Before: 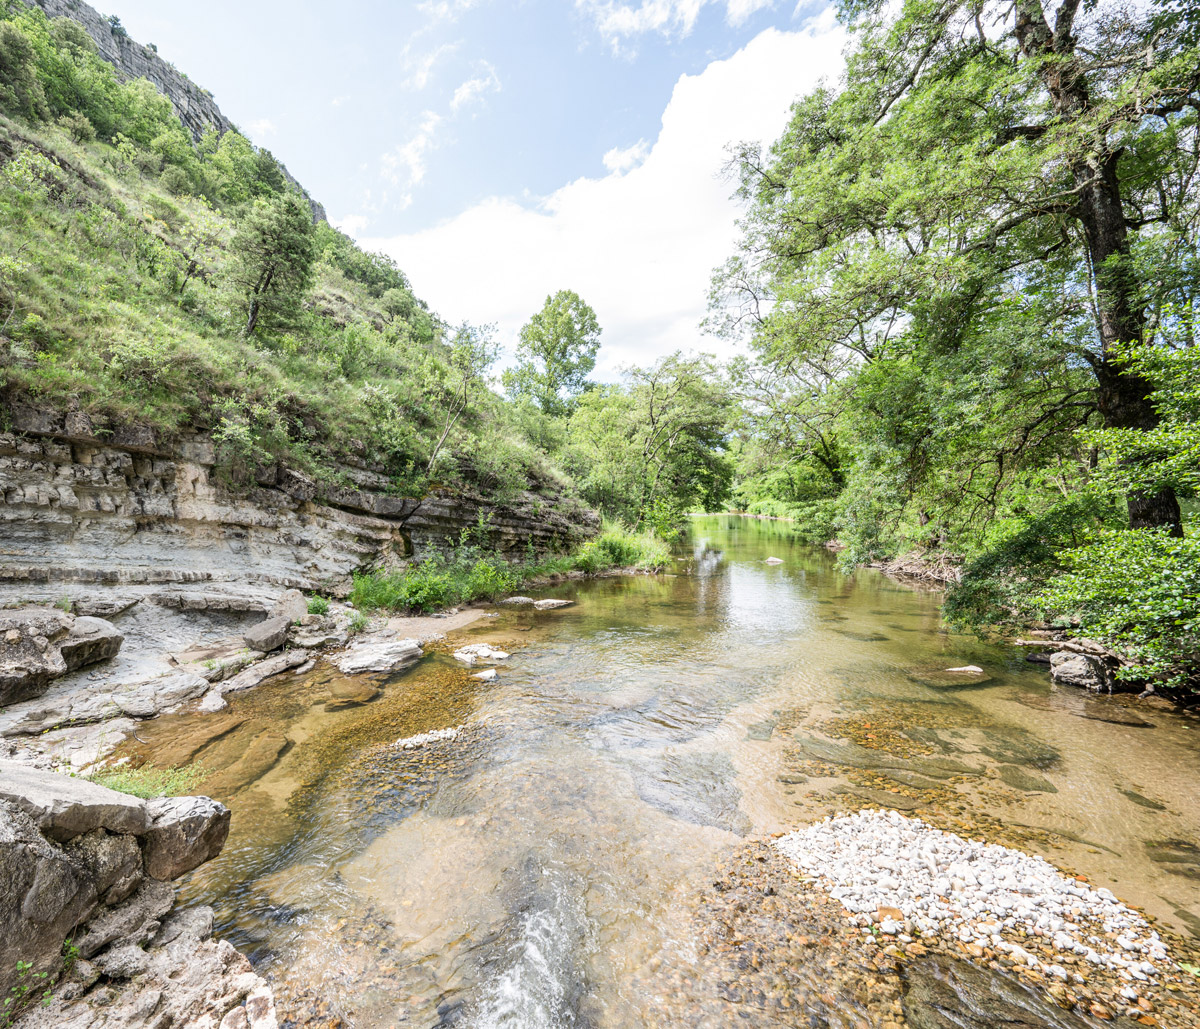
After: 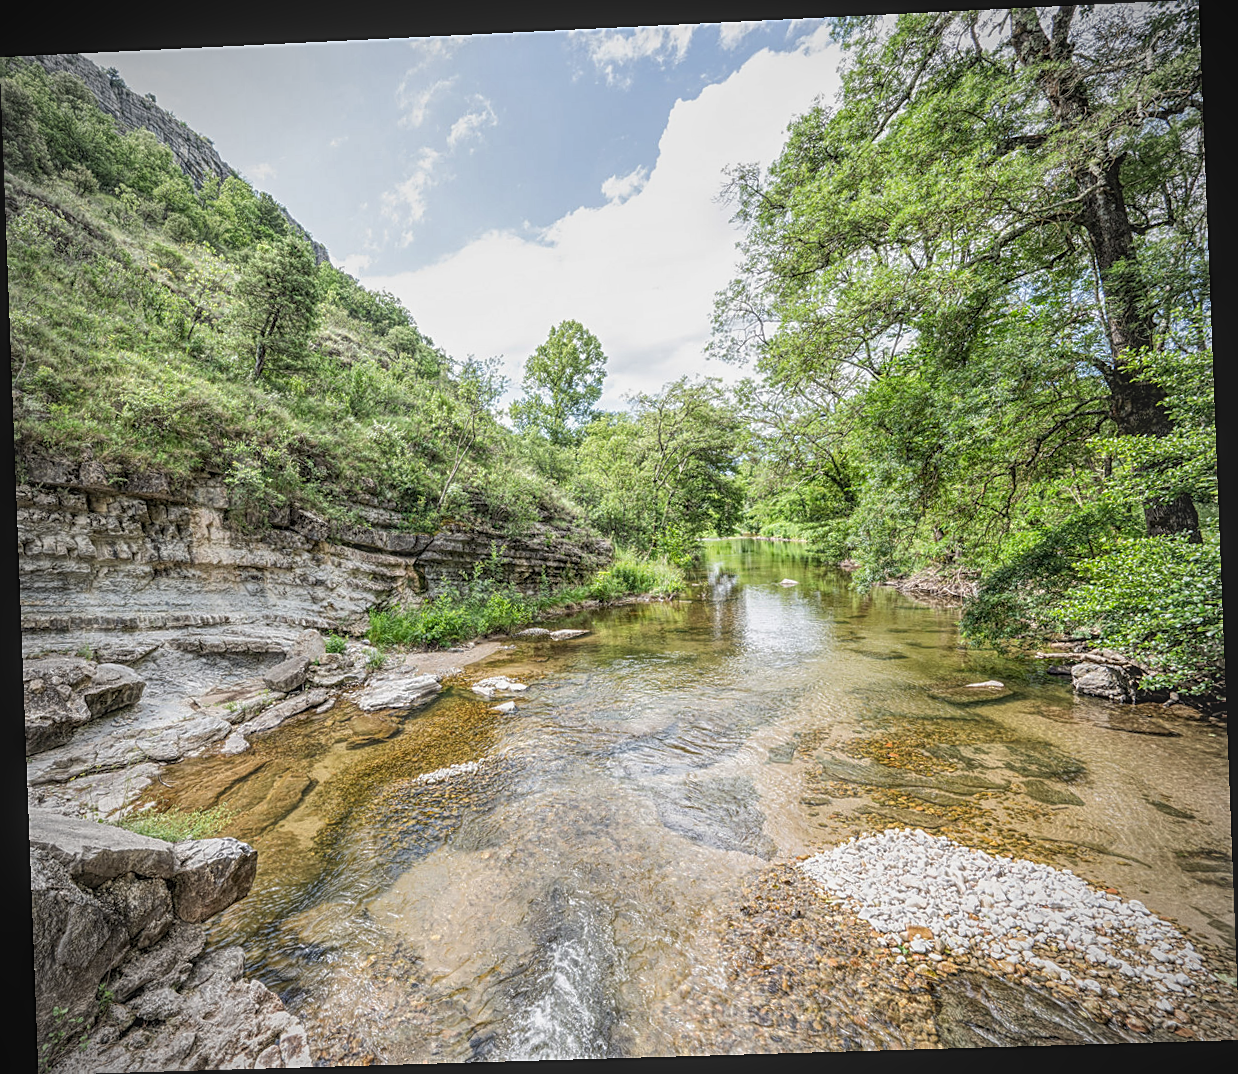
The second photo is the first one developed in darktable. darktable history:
sharpen: on, module defaults
vignetting: on, module defaults
local contrast: highlights 66%, shadows 33%, detail 166%, midtone range 0.2
rotate and perspective: rotation -2.22°, lens shift (horizontal) -0.022, automatic cropping off
